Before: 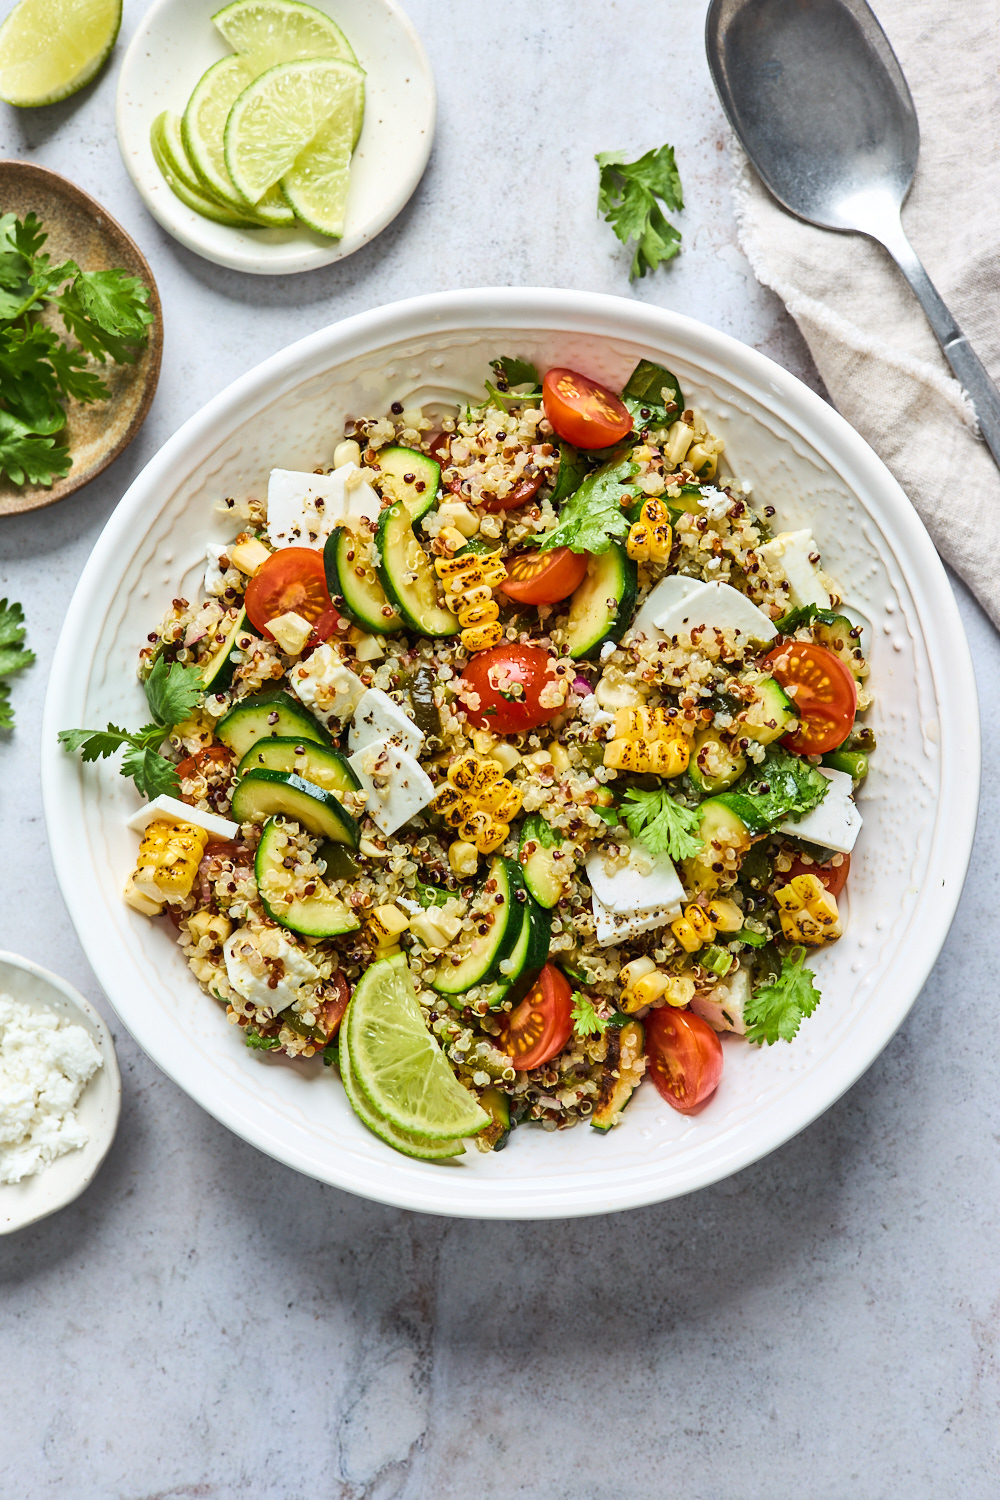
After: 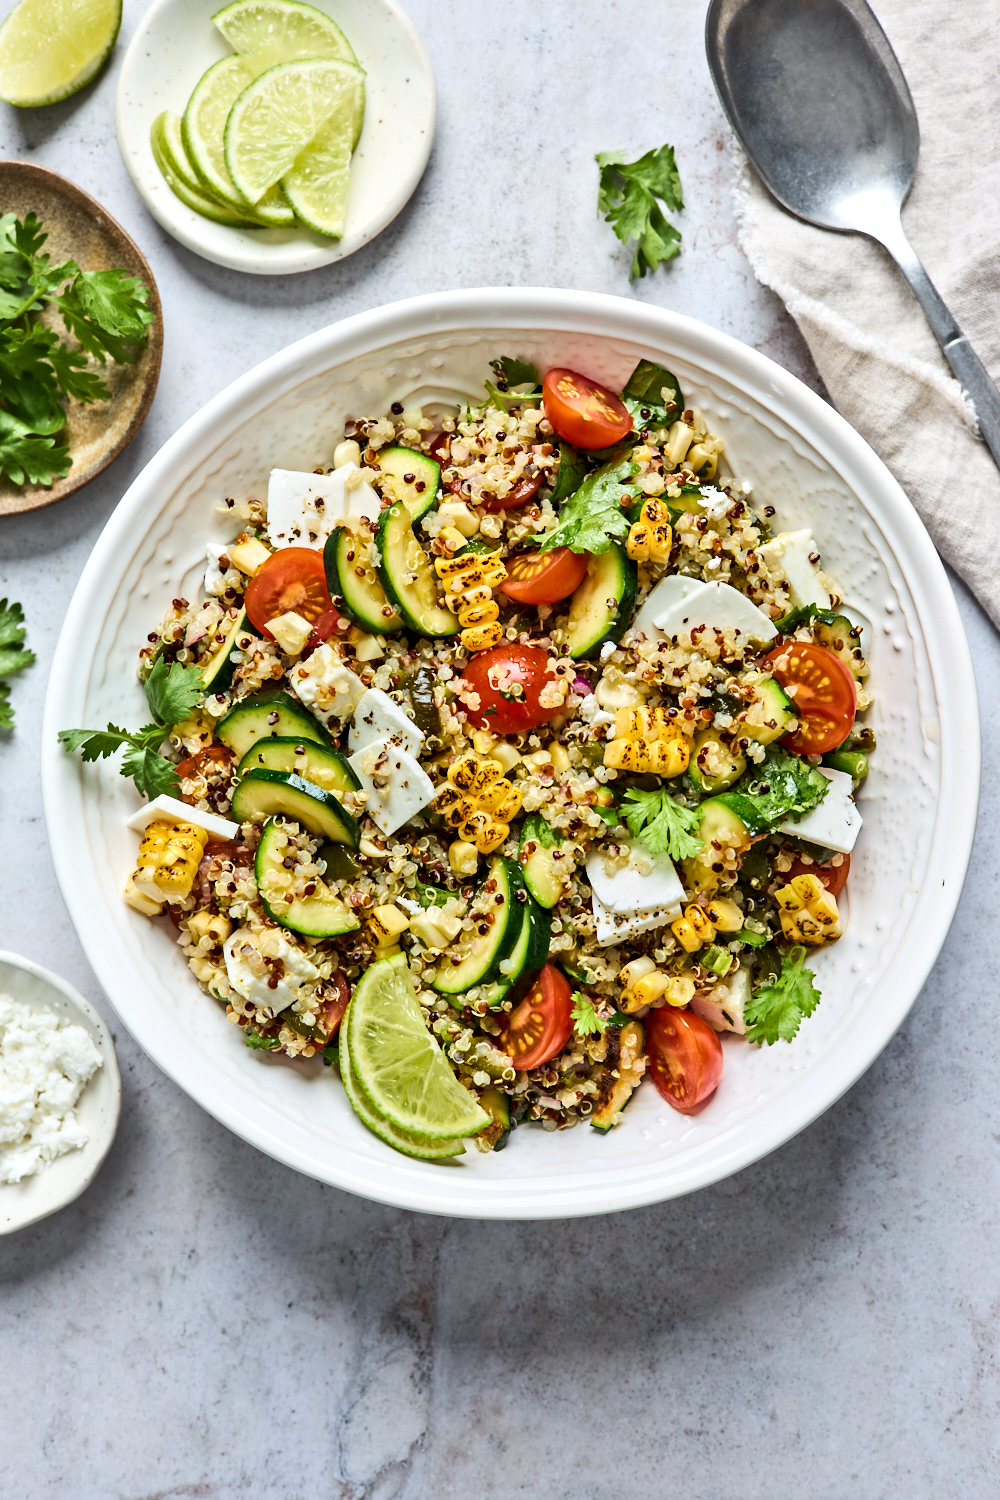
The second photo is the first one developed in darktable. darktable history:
contrast equalizer: y [[0.5, 0.5, 0.544, 0.569, 0.5, 0.5], [0.5 ×6], [0.5 ×6], [0 ×6], [0 ×6]]
